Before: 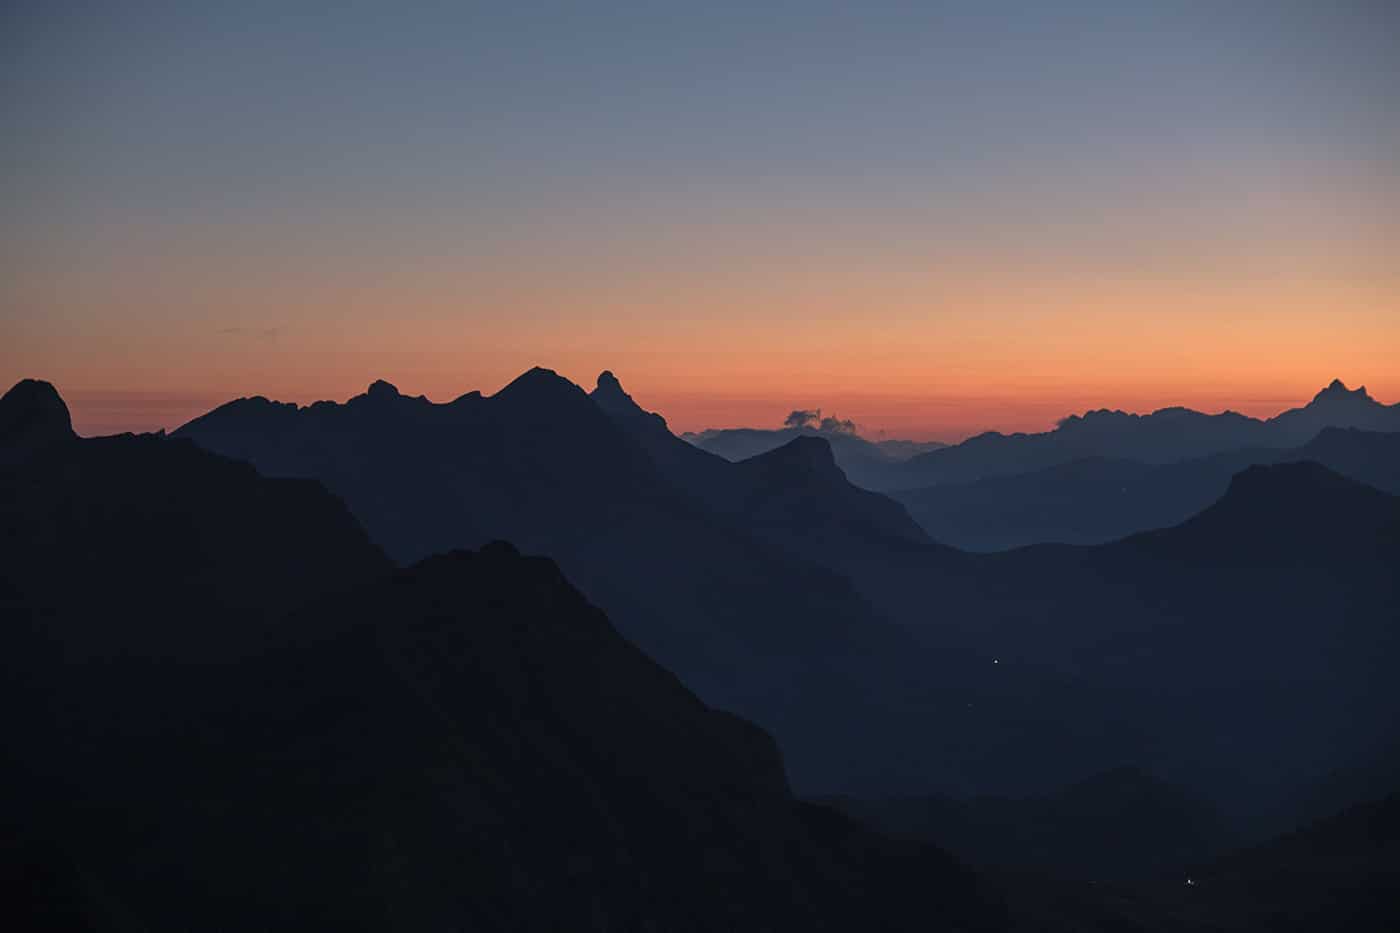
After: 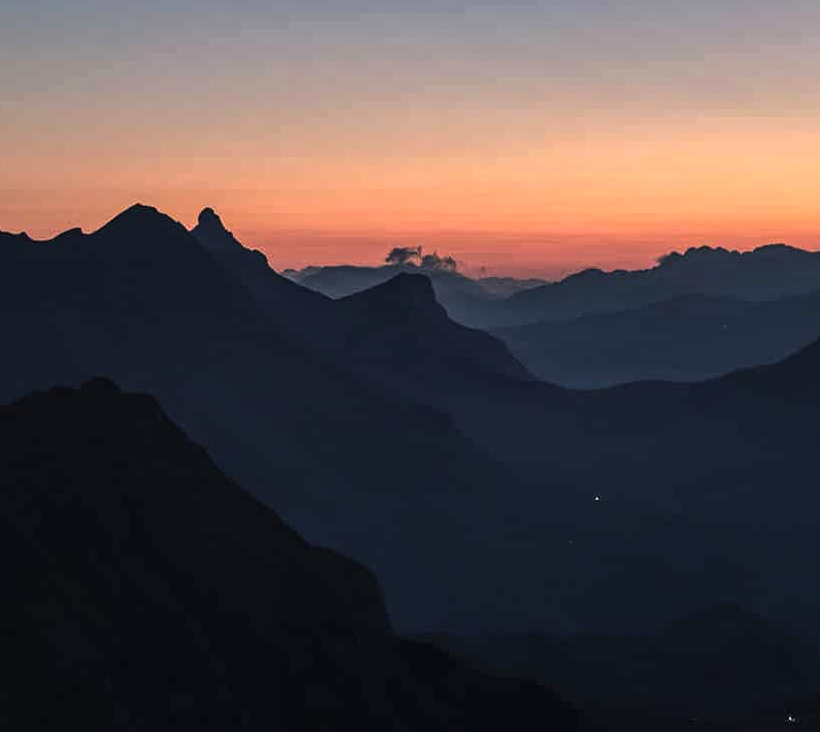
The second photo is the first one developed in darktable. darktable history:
local contrast: on, module defaults
crop and rotate: left 28.615%, top 17.615%, right 12.764%, bottom 3.92%
shadows and highlights: shadows 32.43, highlights -46.2, compress 49.98%, highlights color adjustment 0.052%, soften with gaussian
tone equalizer: -8 EV -0.756 EV, -7 EV -0.673 EV, -6 EV -0.635 EV, -5 EV -0.405 EV, -3 EV 0.387 EV, -2 EV 0.6 EV, -1 EV 0.699 EV, +0 EV 0.732 EV, edges refinement/feathering 500, mask exposure compensation -1.57 EV, preserve details no
